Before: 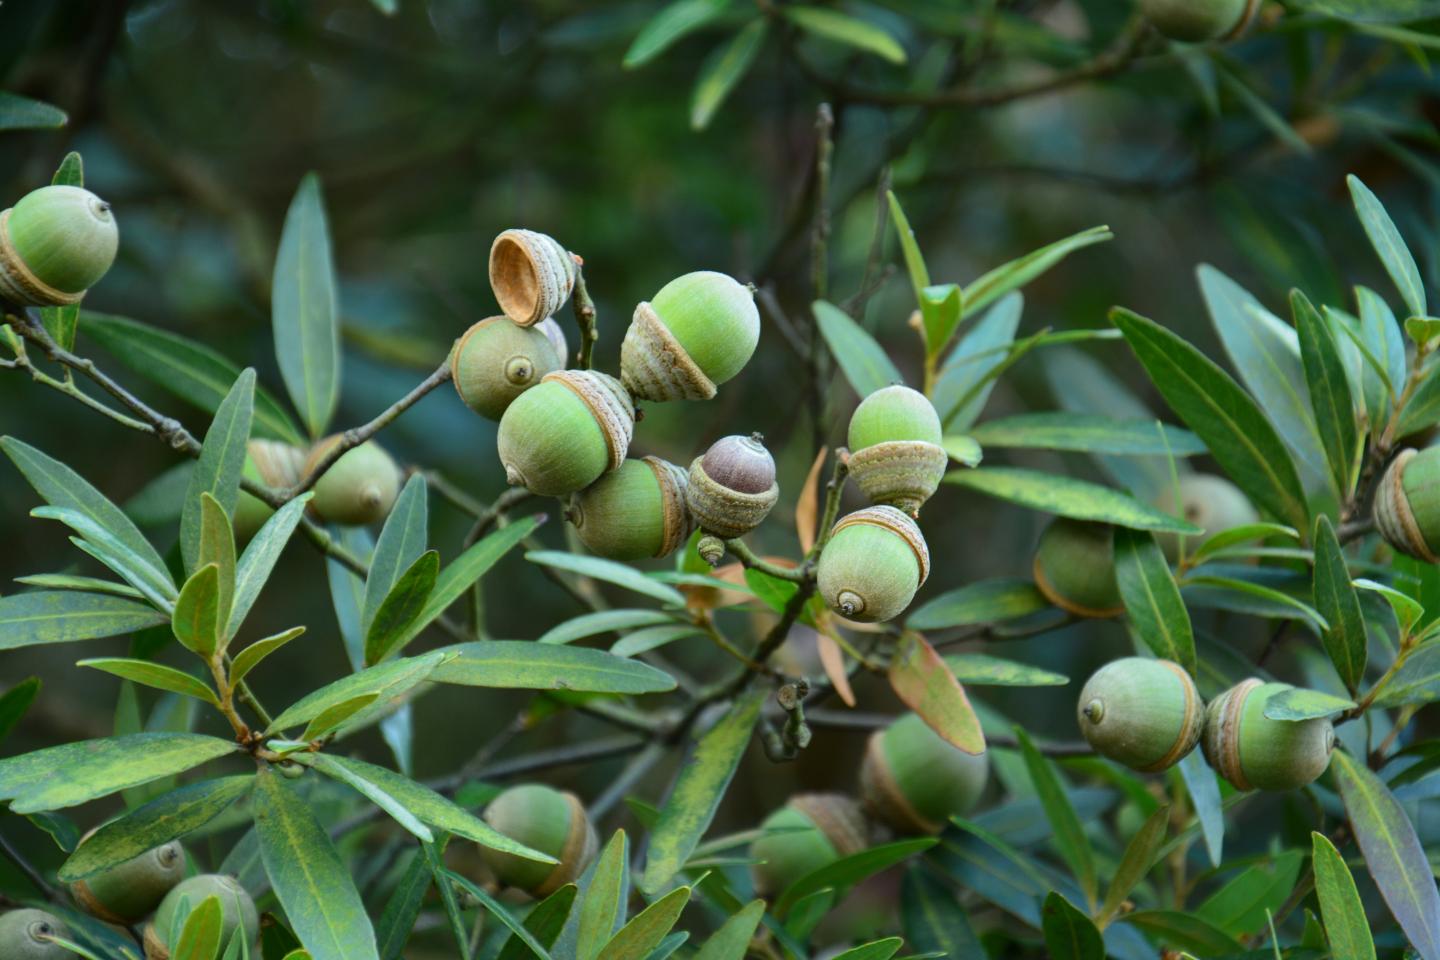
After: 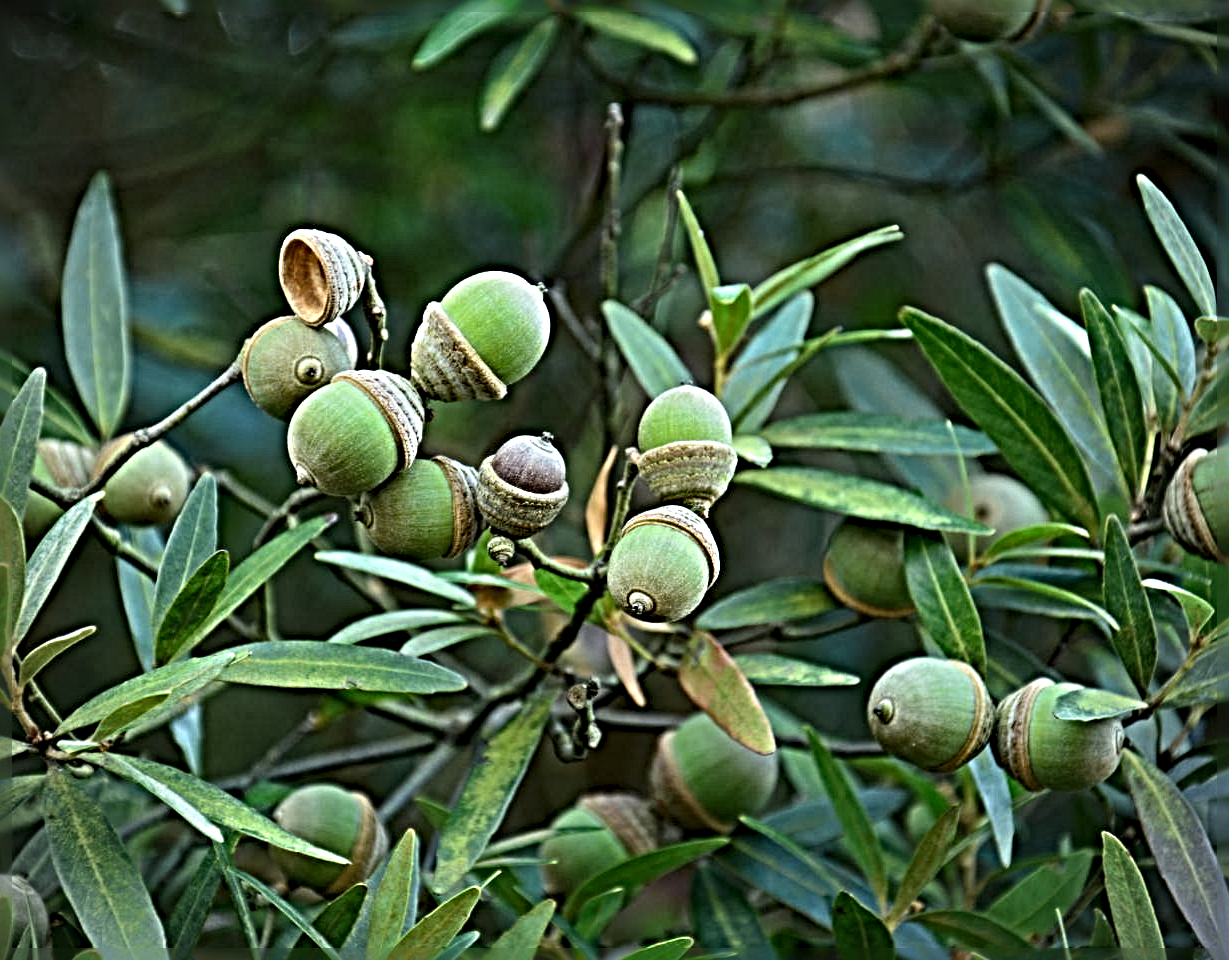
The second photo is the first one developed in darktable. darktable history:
crop and rotate: left 14.588%
vignetting: unbound false
sharpen: radius 6.248, amount 1.792, threshold 0.022
